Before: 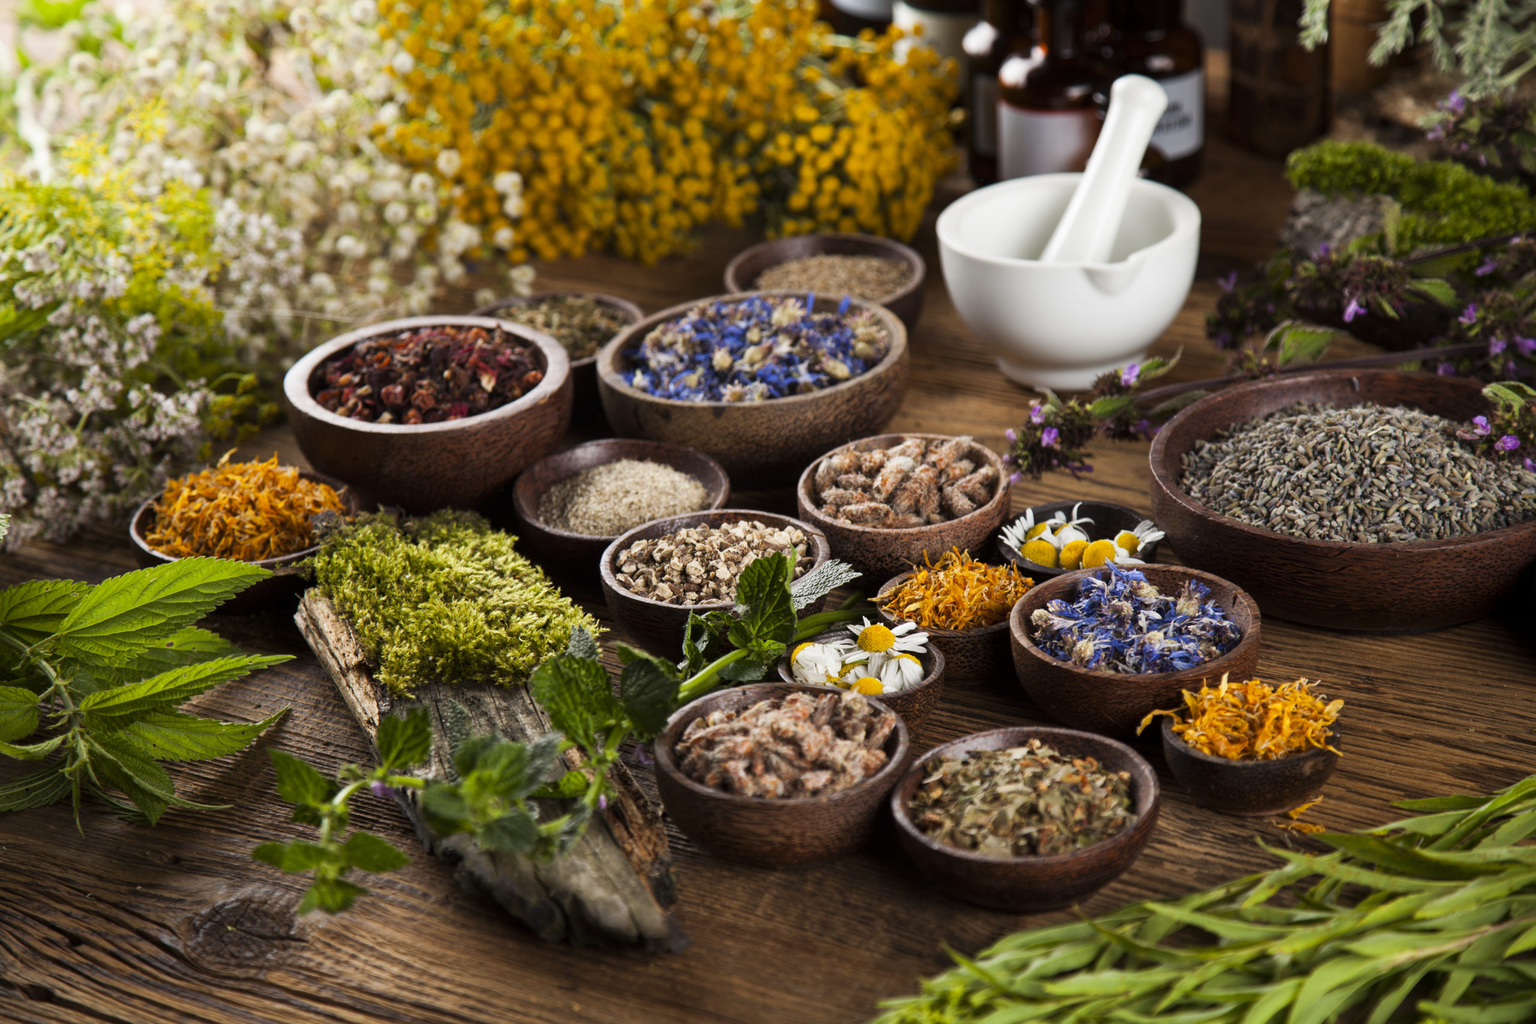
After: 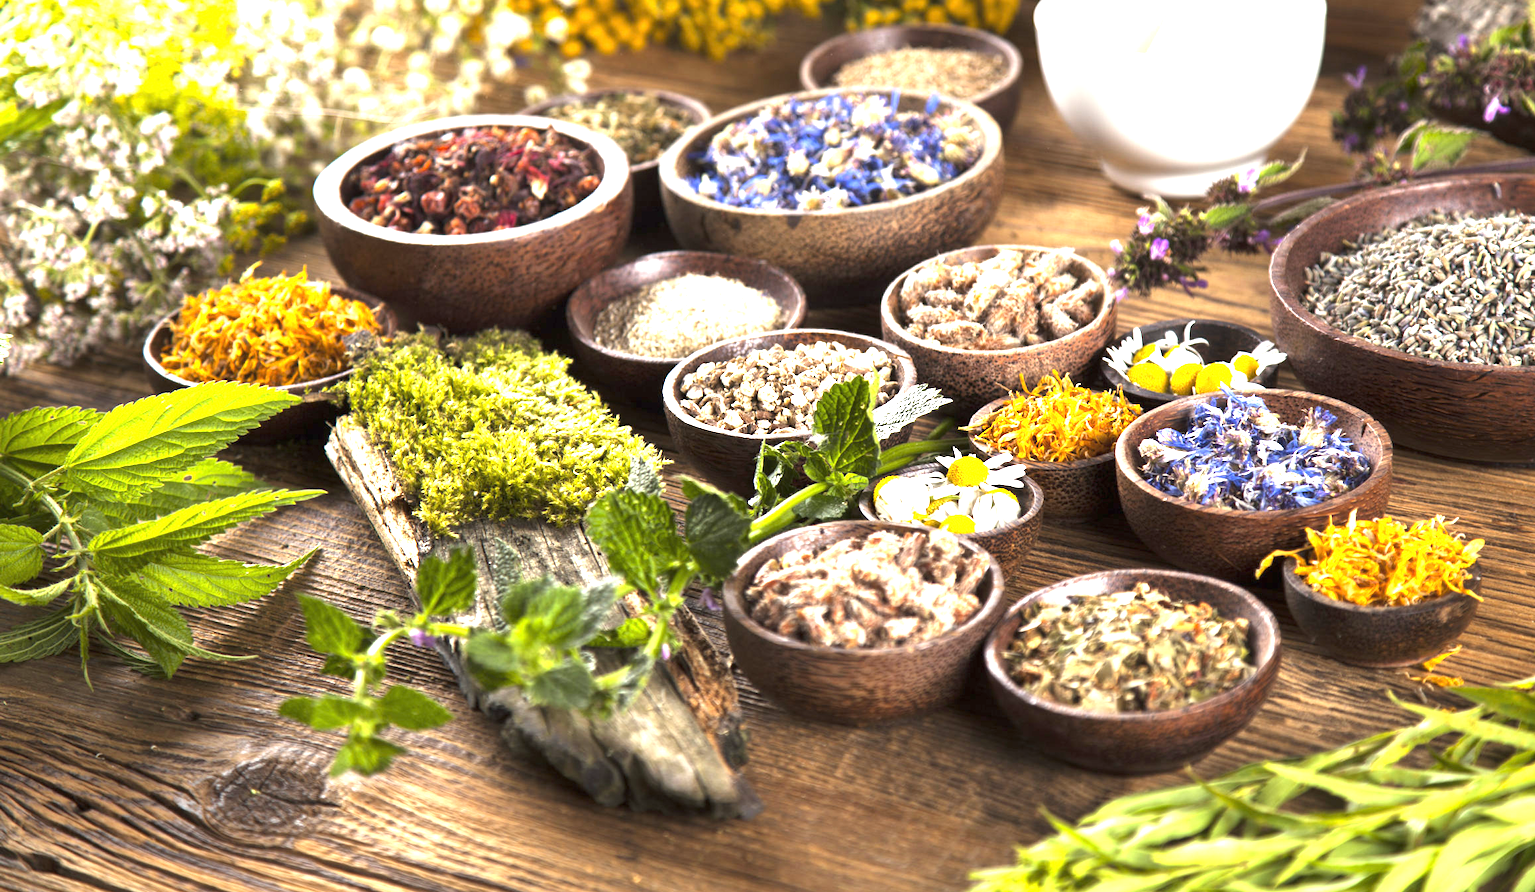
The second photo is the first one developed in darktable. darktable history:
exposure: black level correction 0, exposure 1.965 EV, compensate highlight preservation false
crop: top 20.697%, right 9.416%, bottom 0.342%
